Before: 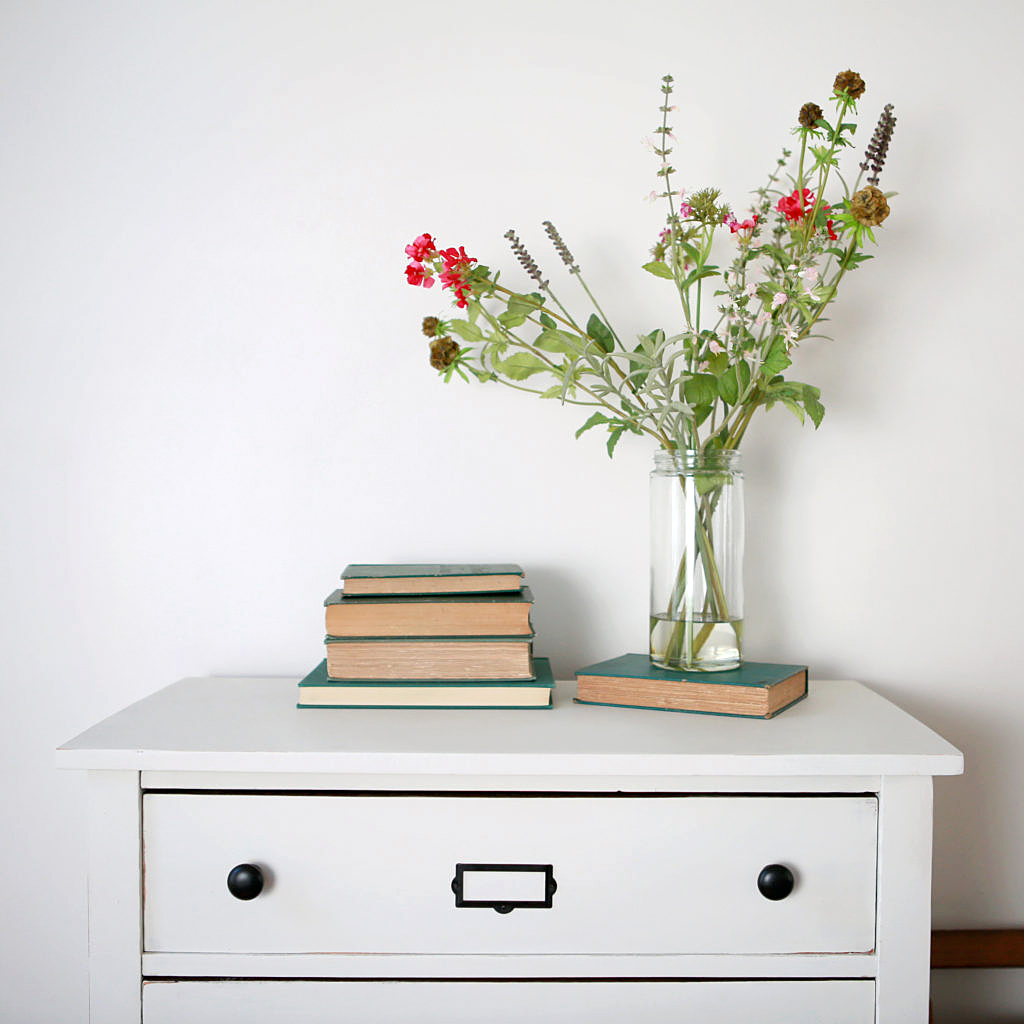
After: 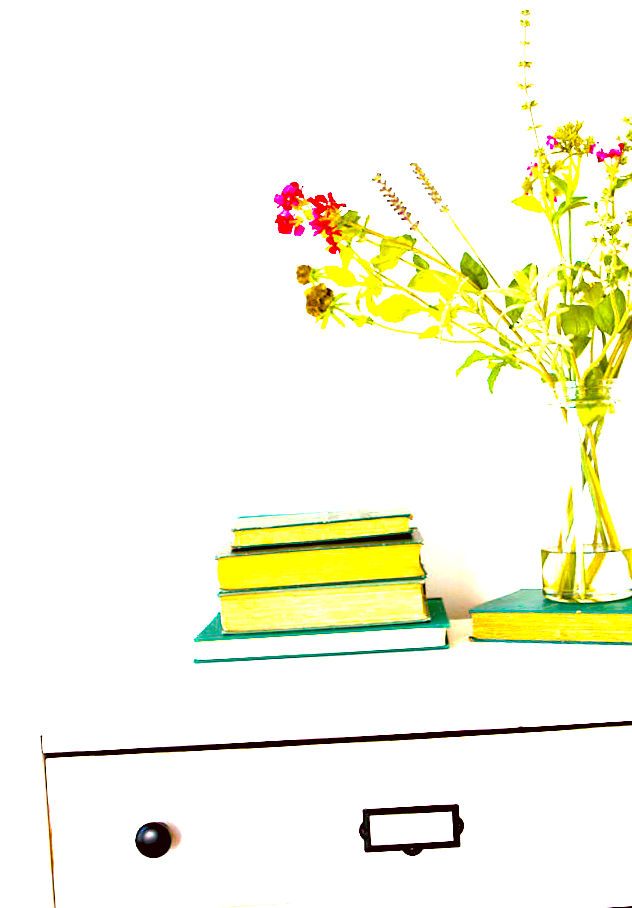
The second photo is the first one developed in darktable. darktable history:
haze removal: compatibility mode true, adaptive false
exposure: black level correction 0.01, exposure 1 EV, compensate highlight preservation false
color balance rgb: linear chroma grading › global chroma 20%, perceptual saturation grading › global saturation 65%, perceptual saturation grading › highlights 50%, perceptual saturation grading › shadows 30%, perceptual brilliance grading › global brilliance 12%, perceptual brilliance grading › highlights 15%, global vibrance 20%
crop: left 10.644%, right 26.528%
color correction: highlights a* 10.21, highlights b* 9.79, shadows a* 8.61, shadows b* 7.88, saturation 0.8
rotate and perspective: rotation -3.52°, crop left 0.036, crop right 0.964, crop top 0.081, crop bottom 0.919
